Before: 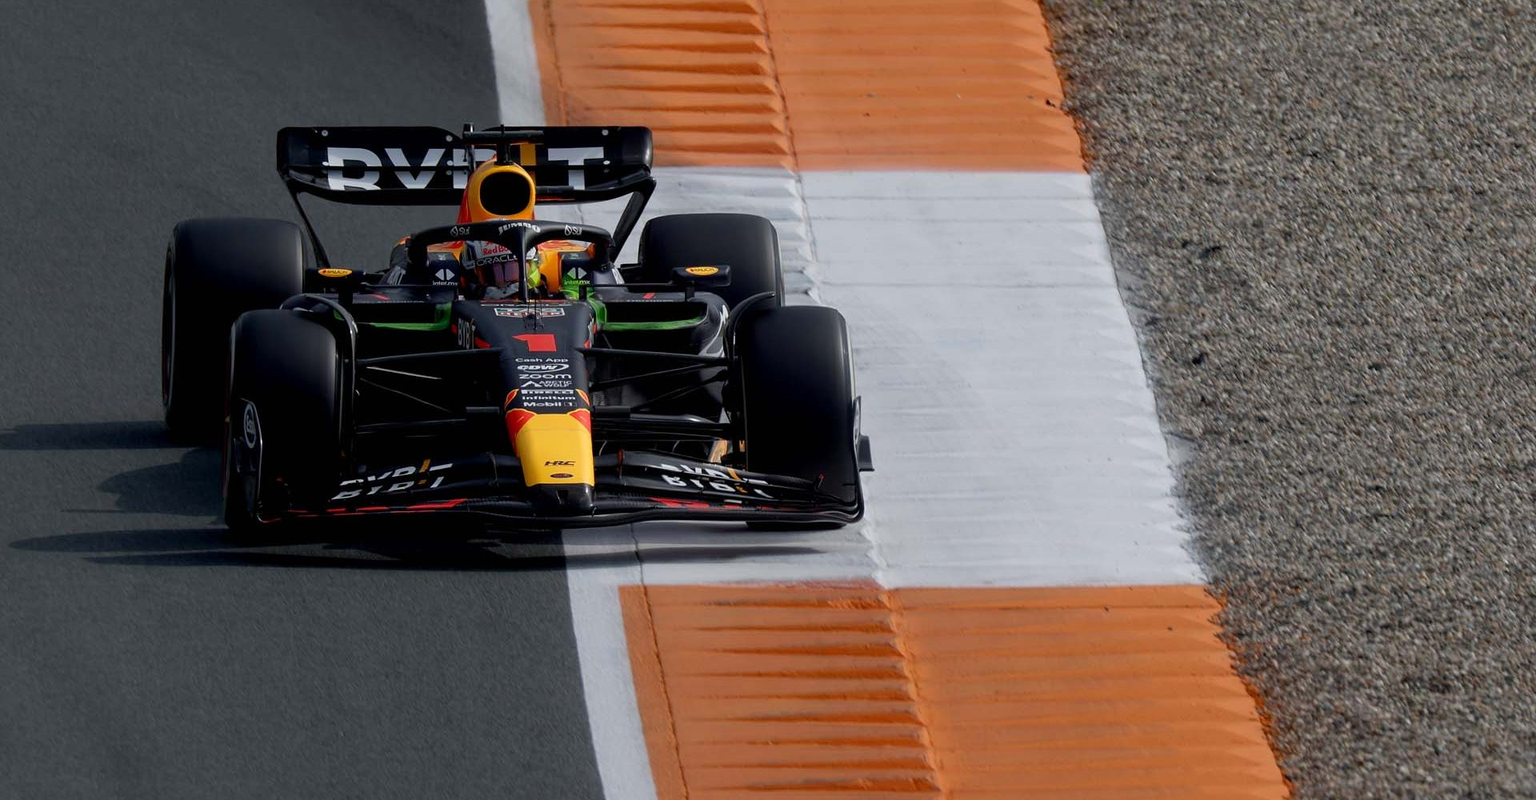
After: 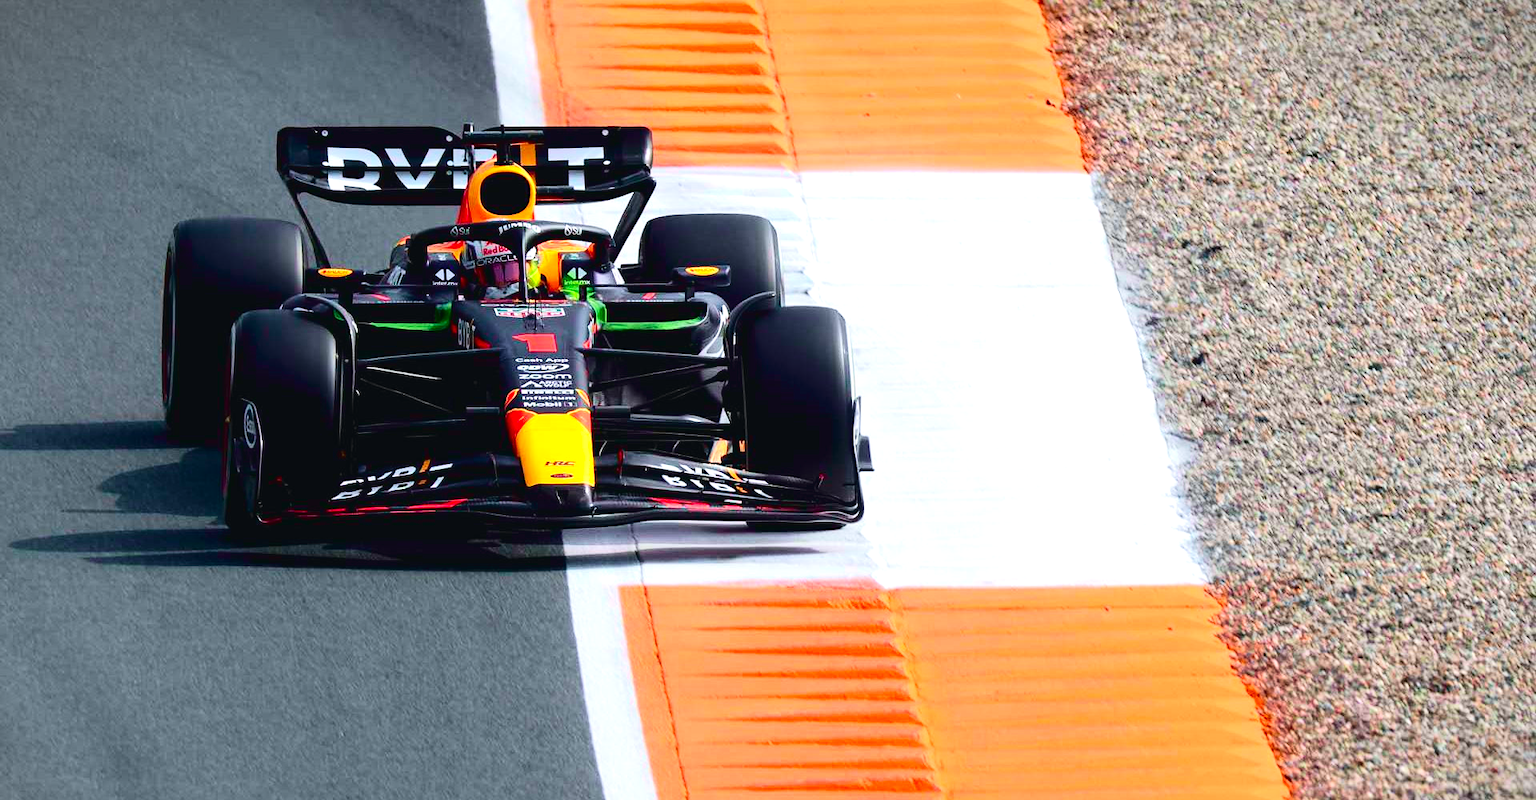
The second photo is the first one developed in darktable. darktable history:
vignetting: fall-off start 100.54%, center (-0.028, 0.241), width/height ratio 1.302
contrast brightness saturation: contrast 0.173, saturation 0.305
color correction: highlights b* 0.05
velvia: on, module defaults
exposure: black level correction 0, exposure 1.48 EV, compensate highlight preservation false
tone curve: curves: ch0 [(0, 0.025) (0.15, 0.143) (0.452, 0.486) (0.751, 0.788) (1, 0.961)]; ch1 [(0, 0) (0.43, 0.408) (0.476, 0.469) (0.497, 0.494) (0.546, 0.571) (0.566, 0.607) (0.62, 0.657) (1, 1)]; ch2 [(0, 0) (0.386, 0.397) (0.505, 0.498) (0.547, 0.546) (0.579, 0.58) (1, 1)], color space Lab, independent channels, preserve colors none
color balance rgb: perceptual saturation grading › global saturation 0.572%
